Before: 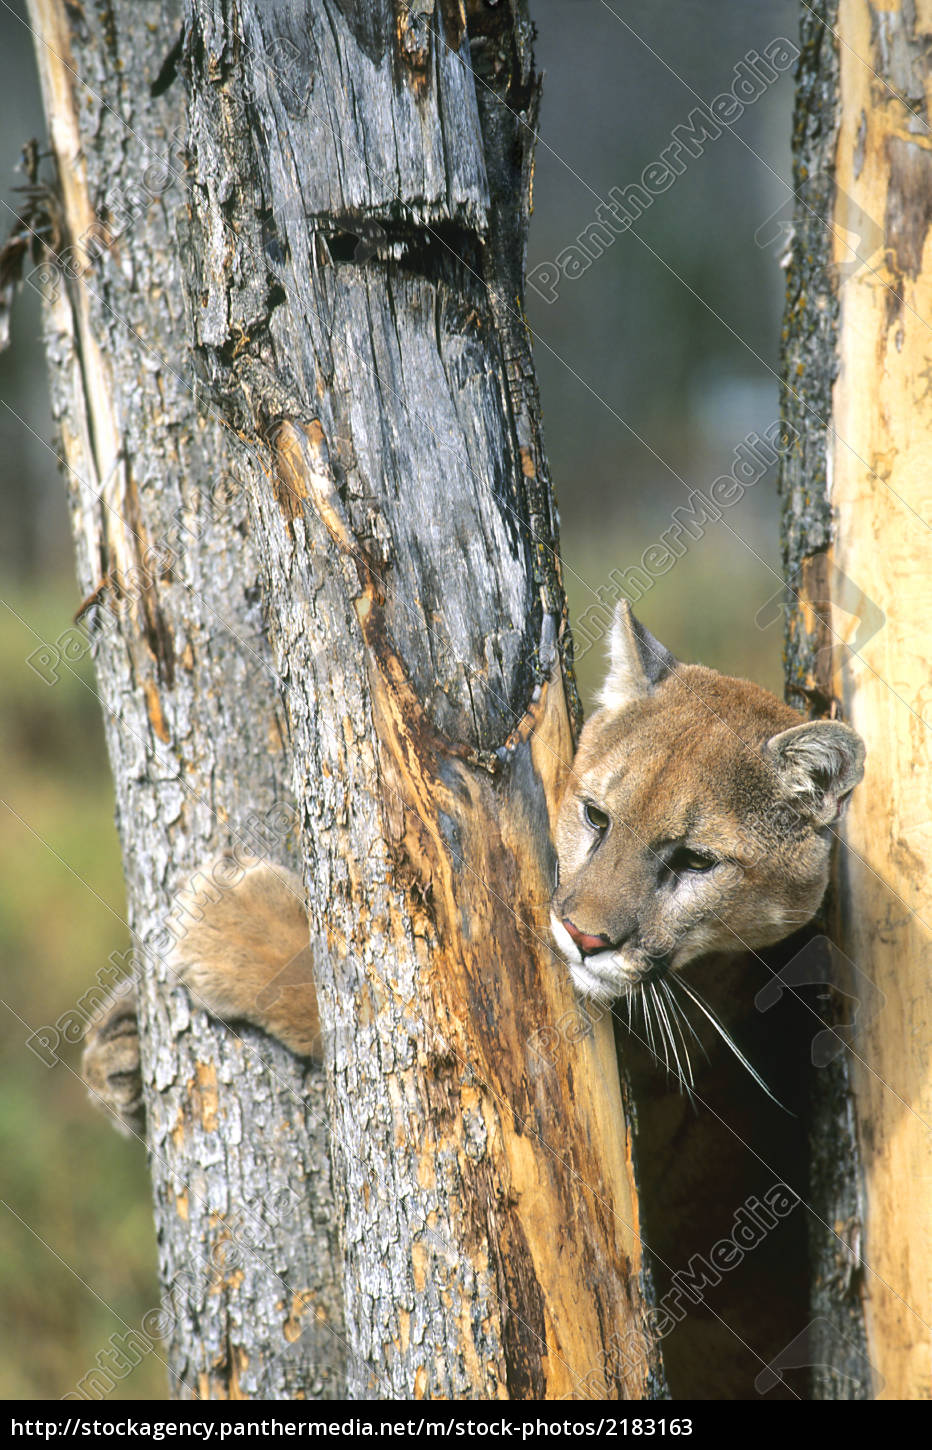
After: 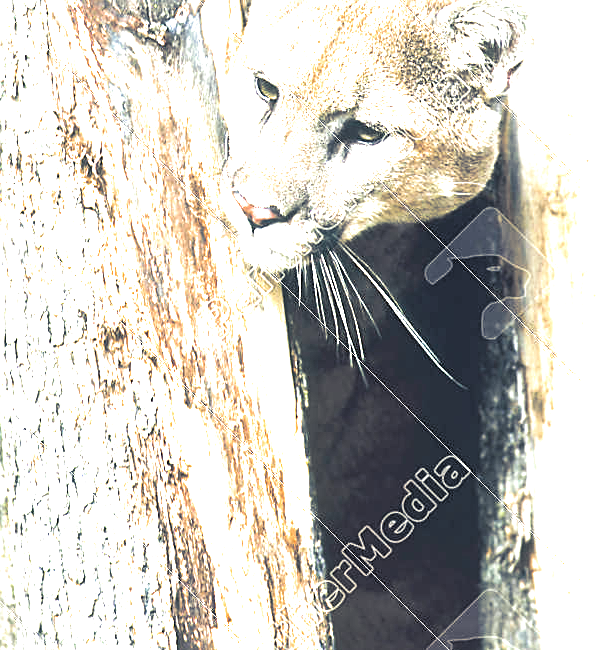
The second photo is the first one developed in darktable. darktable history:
sharpen: on, module defaults
exposure: black level correction 0, exposure 2.327 EV, compensate exposure bias true, compensate highlight preservation false
crop and rotate: left 35.509%, top 50.238%, bottom 4.934%
split-toning: shadows › hue 230.4°
